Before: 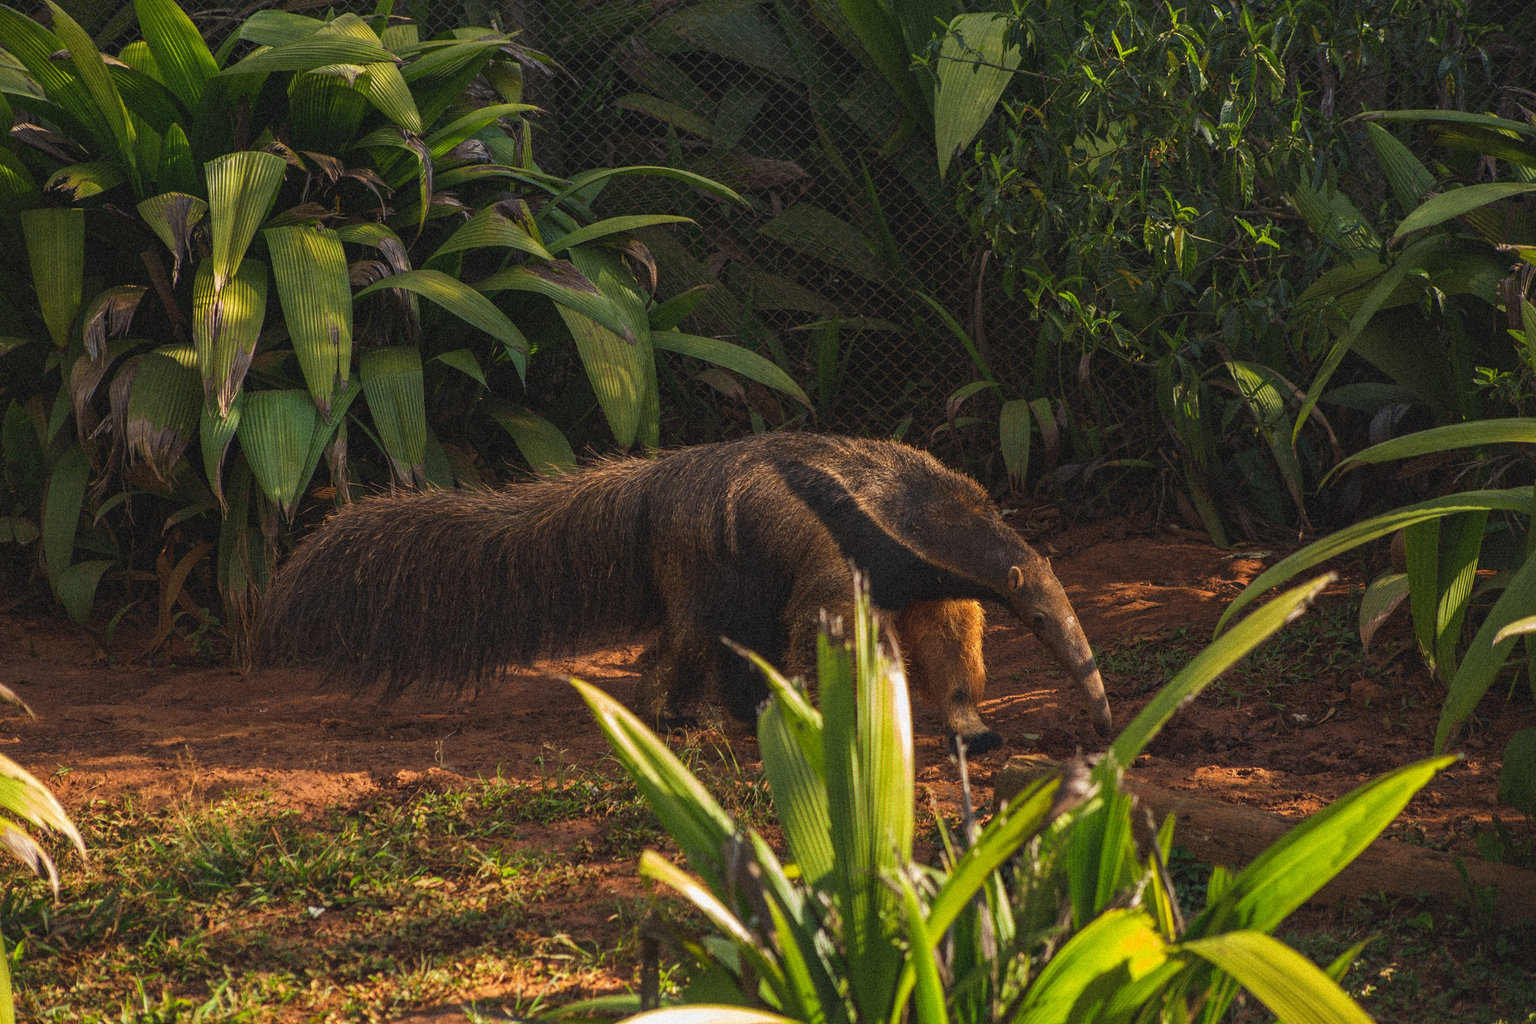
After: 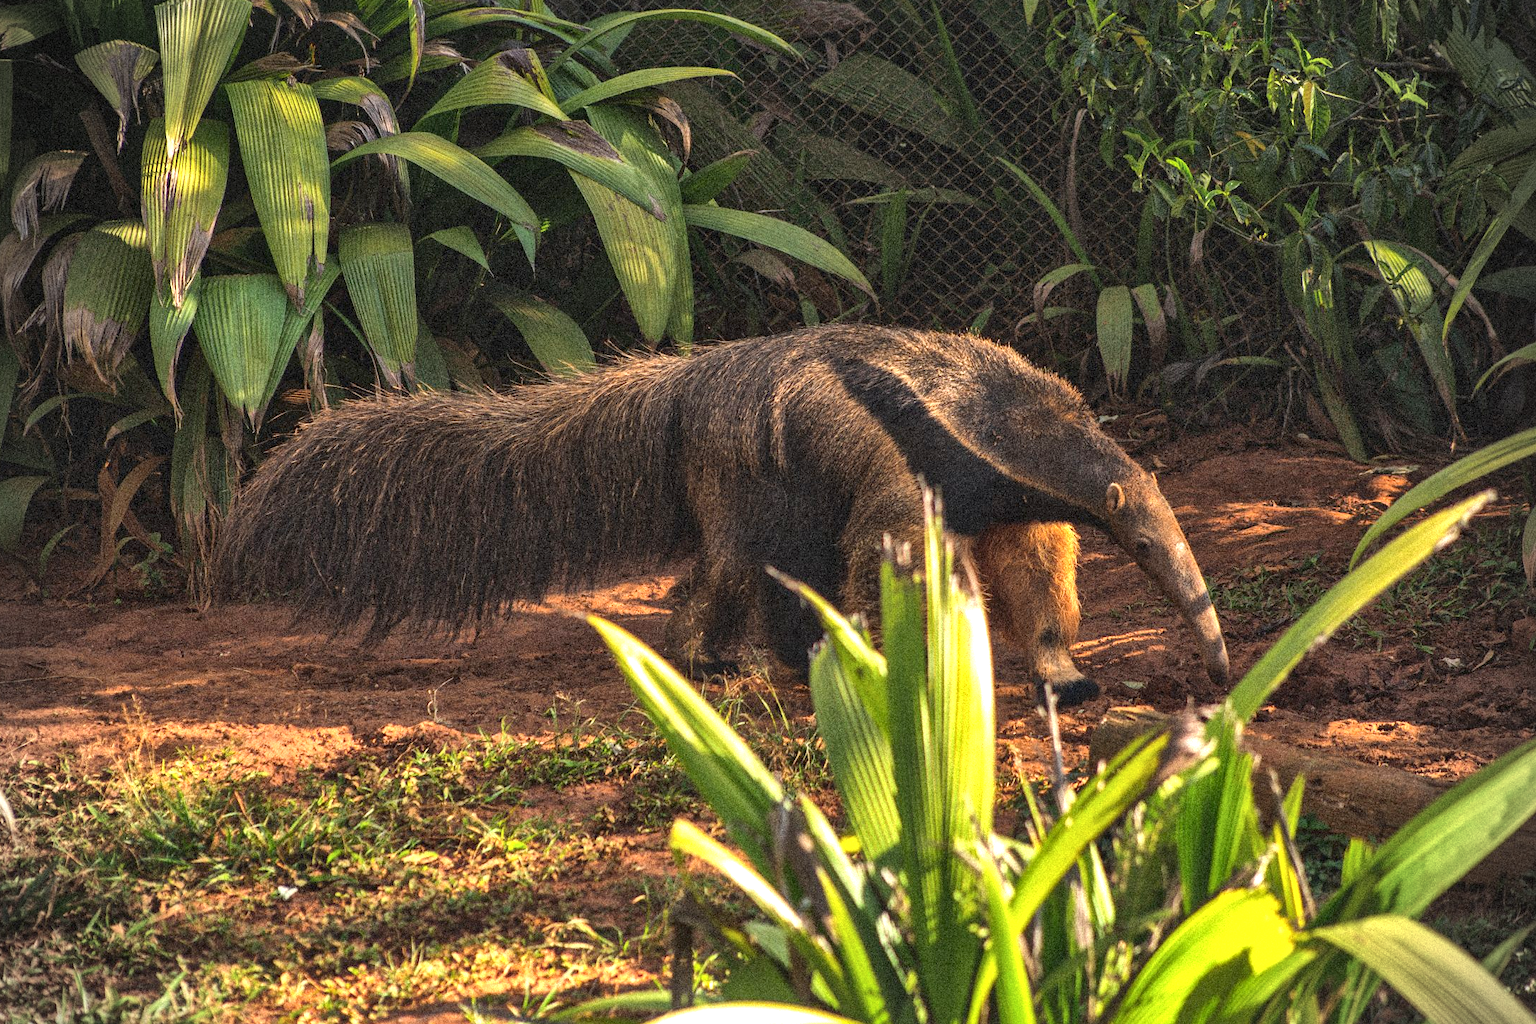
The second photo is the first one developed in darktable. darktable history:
exposure: black level correction 0, exposure 0.95 EV, compensate exposure bias true, compensate highlight preservation false
crop and rotate: left 4.842%, top 15.51%, right 10.668%
local contrast: mode bilateral grid, contrast 20, coarseness 50, detail 159%, midtone range 0.2
vignetting: fall-off start 88.03%, fall-off radius 24.9%
